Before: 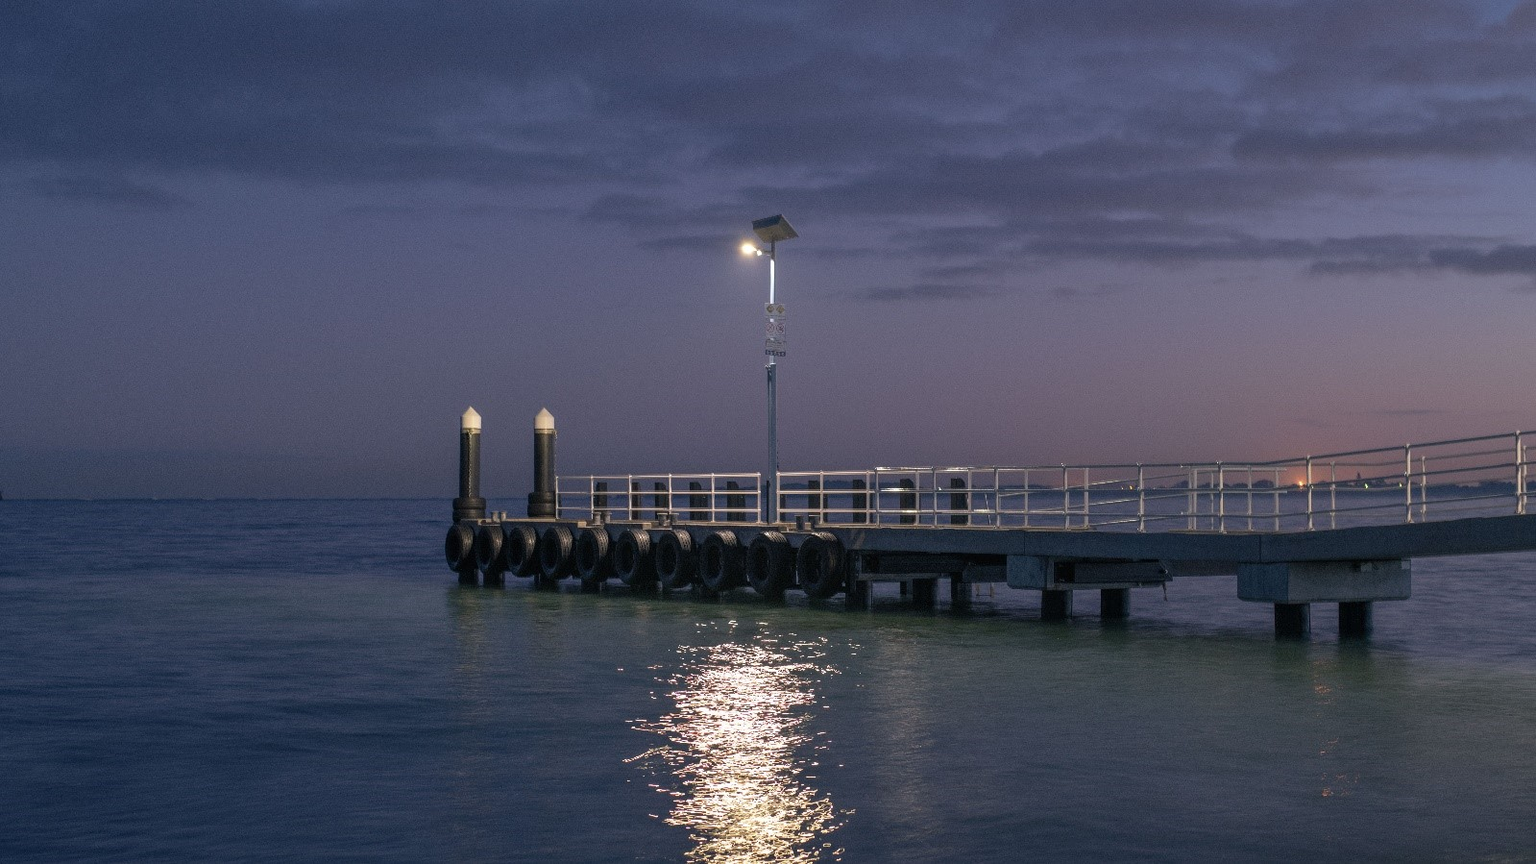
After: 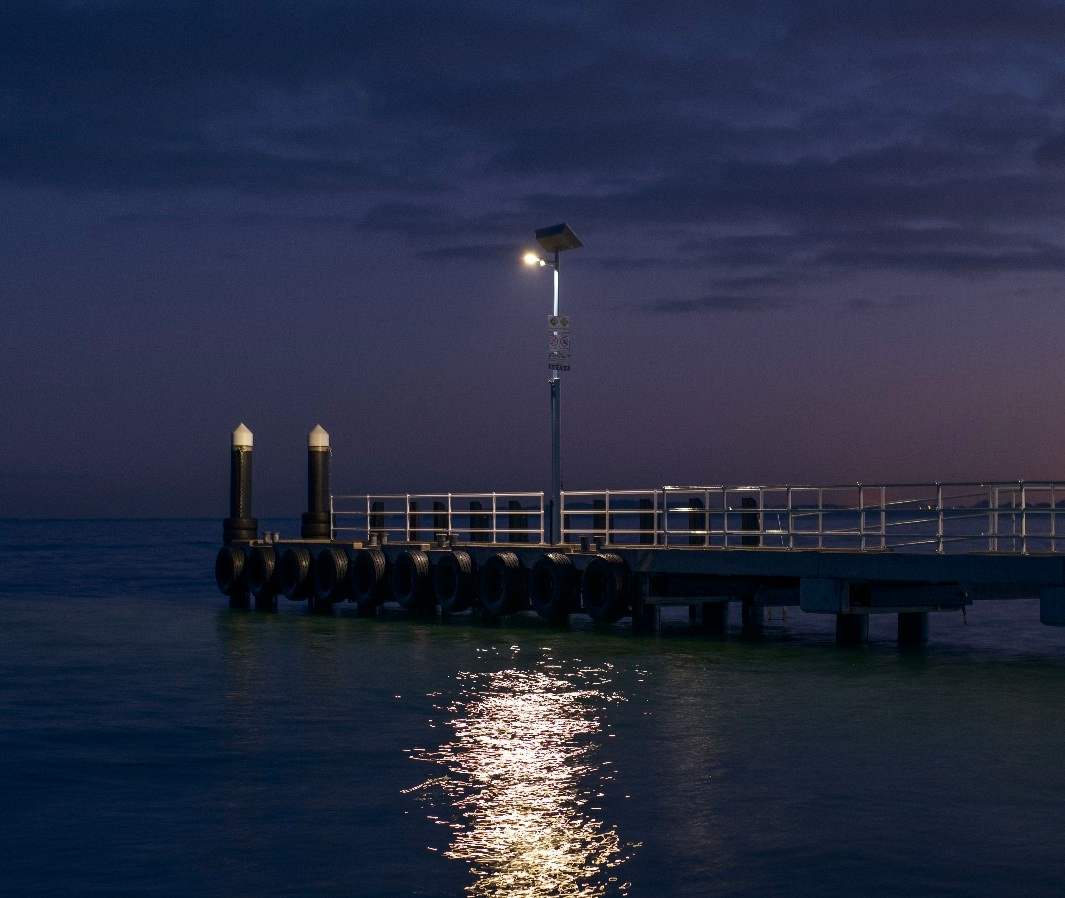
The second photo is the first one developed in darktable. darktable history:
crop and rotate: left 15.546%, right 17.787%
contrast brightness saturation: contrast 0.1, brightness -0.26, saturation 0.14
